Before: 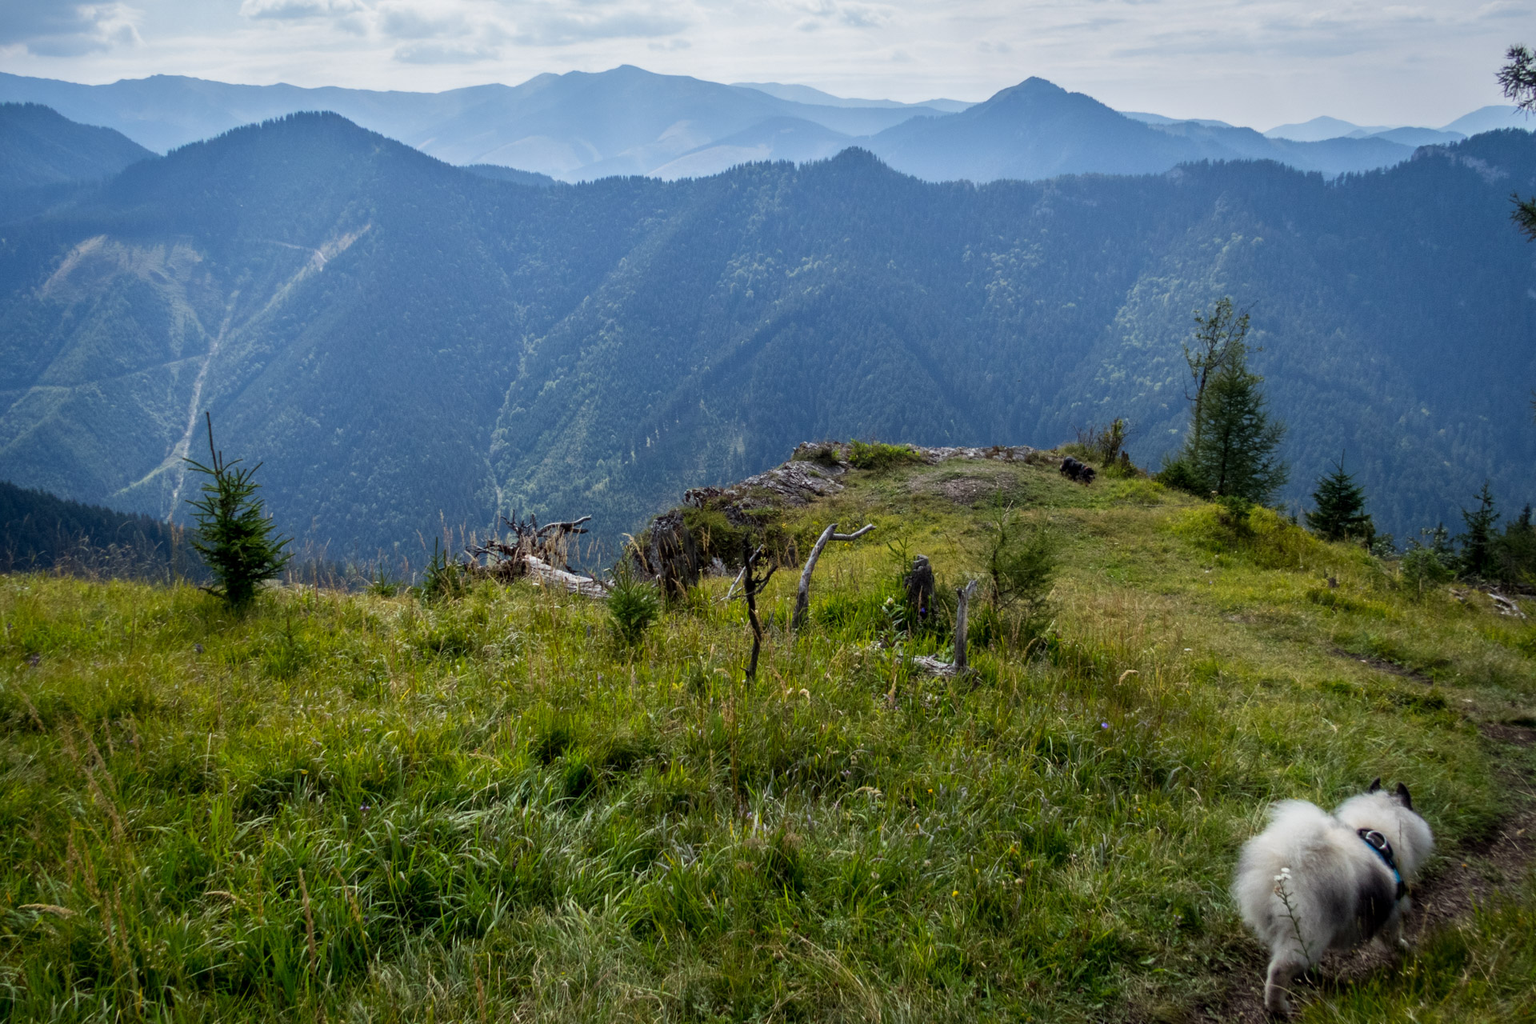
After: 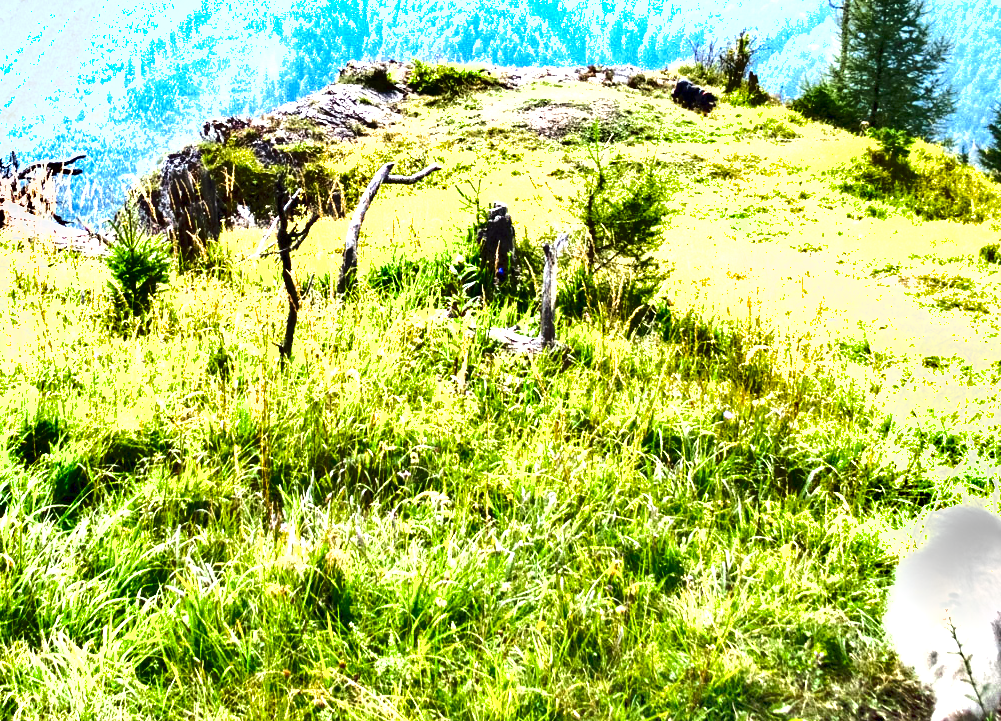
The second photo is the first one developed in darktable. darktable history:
exposure: exposure 0.22 EV, compensate exposure bias true, compensate highlight preservation false
shadows and highlights: low approximation 0.01, soften with gaussian
crop: left 34.037%, top 38.486%, right 13.811%, bottom 5.141%
